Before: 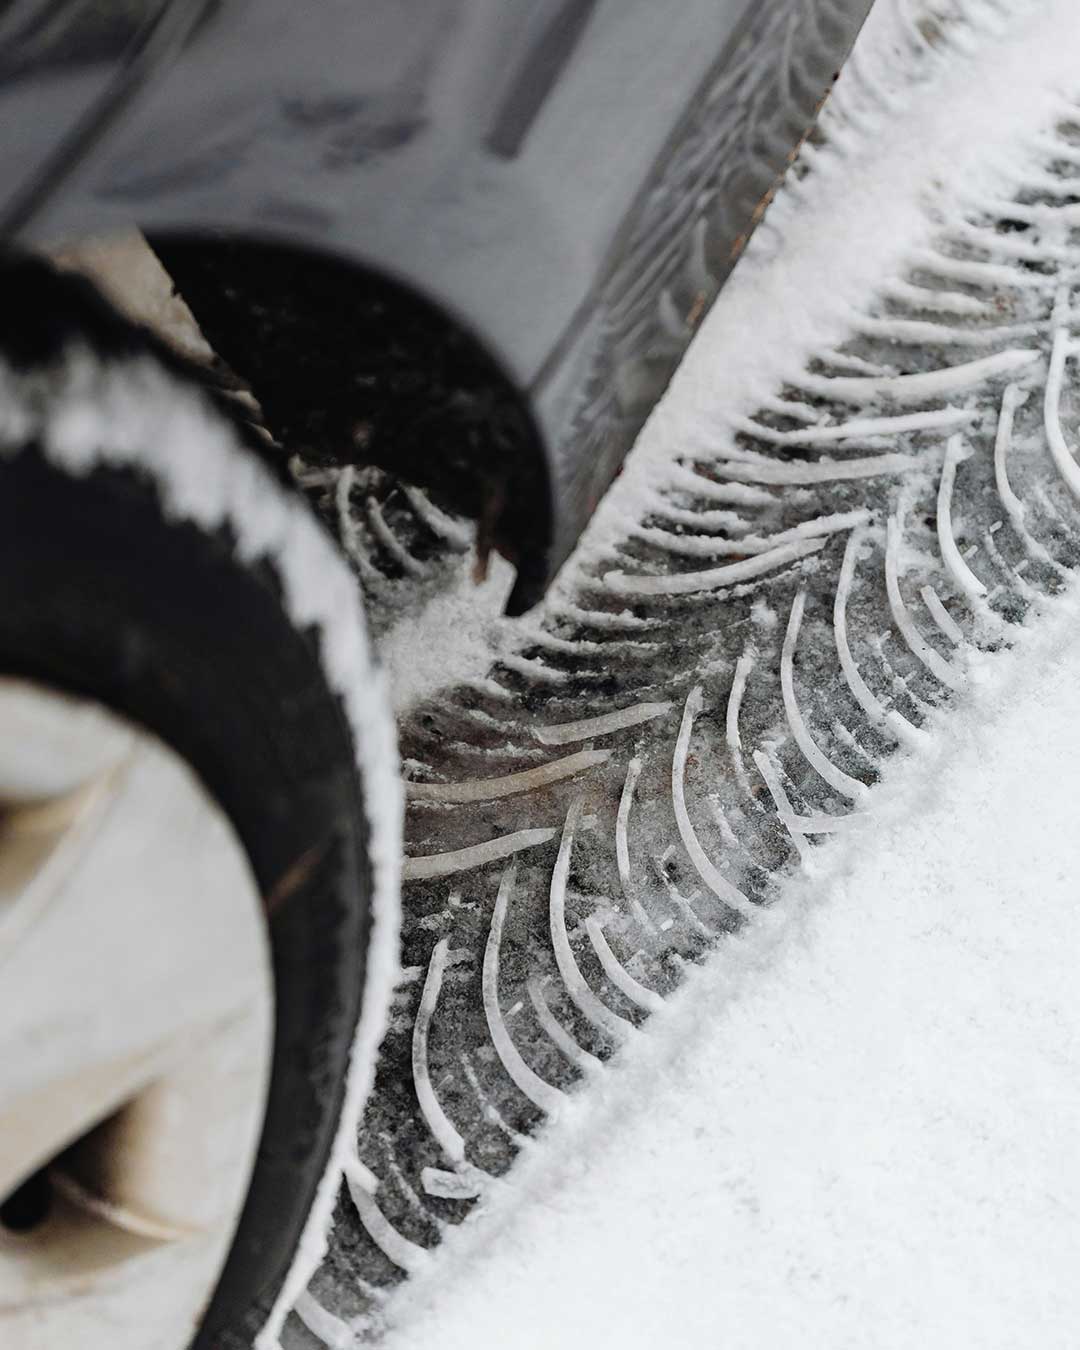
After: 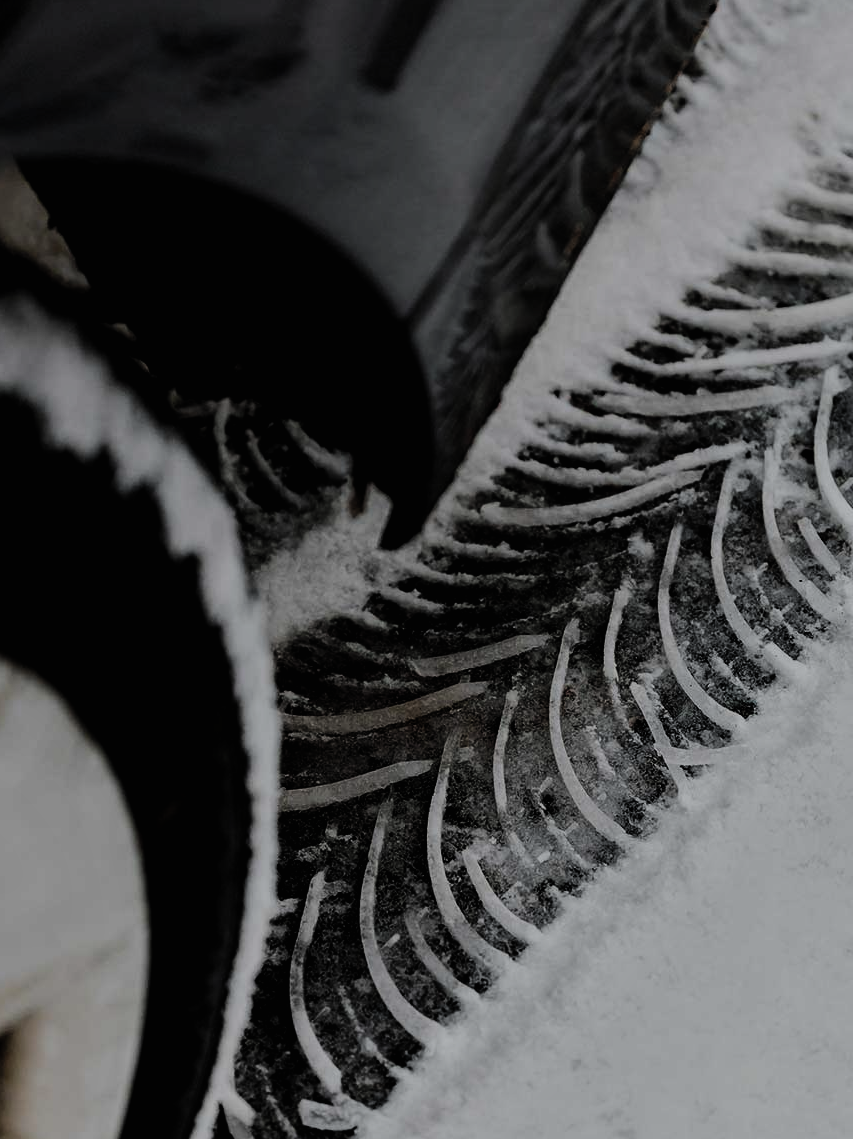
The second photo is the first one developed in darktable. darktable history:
contrast brightness saturation: contrast 0.202, brightness 0.17, saturation 0.23
crop: left 11.393%, top 5.058%, right 9.591%, bottom 10.565%
filmic rgb: black relative exposure -5.13 EV, white relative exposure 3.99 EV, hardness 2.89, contrast 1.3
tone equalizer: -8 EV -1.97 EV, -7 EV -1.98 EV, -6 EV -1.96 EV, -5 EV -1.98 EV, -4 EV -2 EV, -3 EV -2 EV, -2 EV -1.98 EV, -1 EV -1.61 EV, +0 EV -1.98 EV, mask exposure compensation -0.512 EV
